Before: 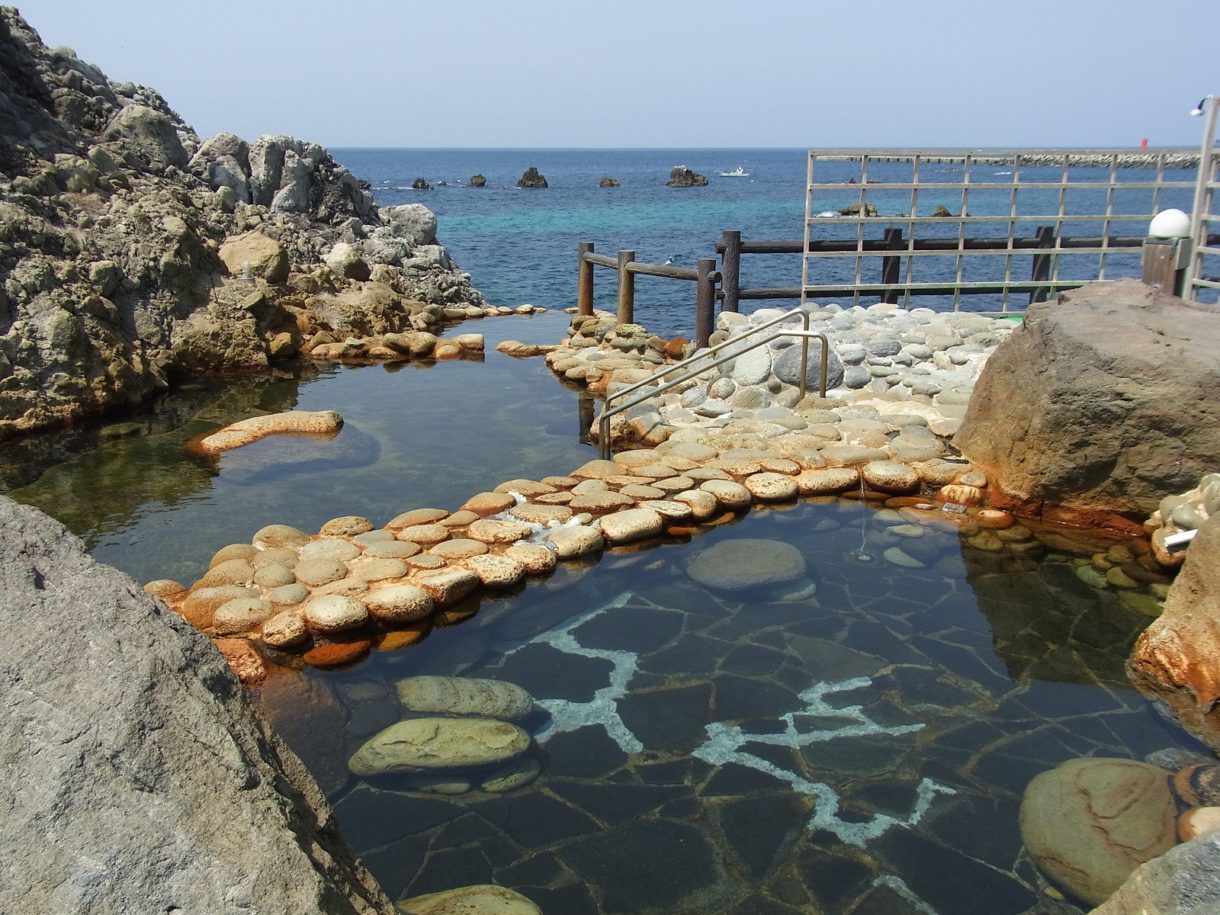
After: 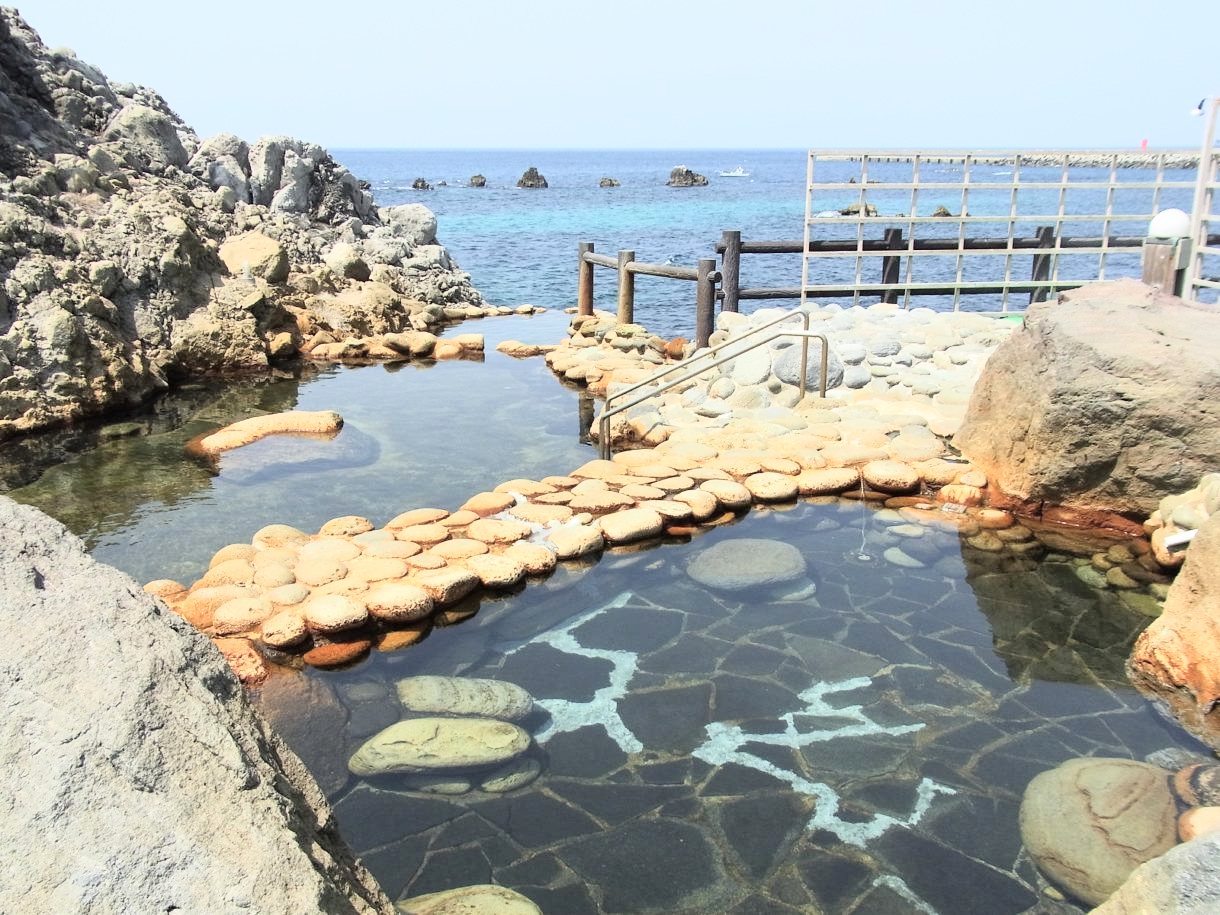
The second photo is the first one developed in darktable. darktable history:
tone curve: curves: ch0 [(0.016, 0.011) (0.084, 0.026) (0.469, 0.508) (0.721, 0.862) (1, 1)], color space Lab, independent channels, preserve colors none
contrast brightness saturation: brightness 0.28
